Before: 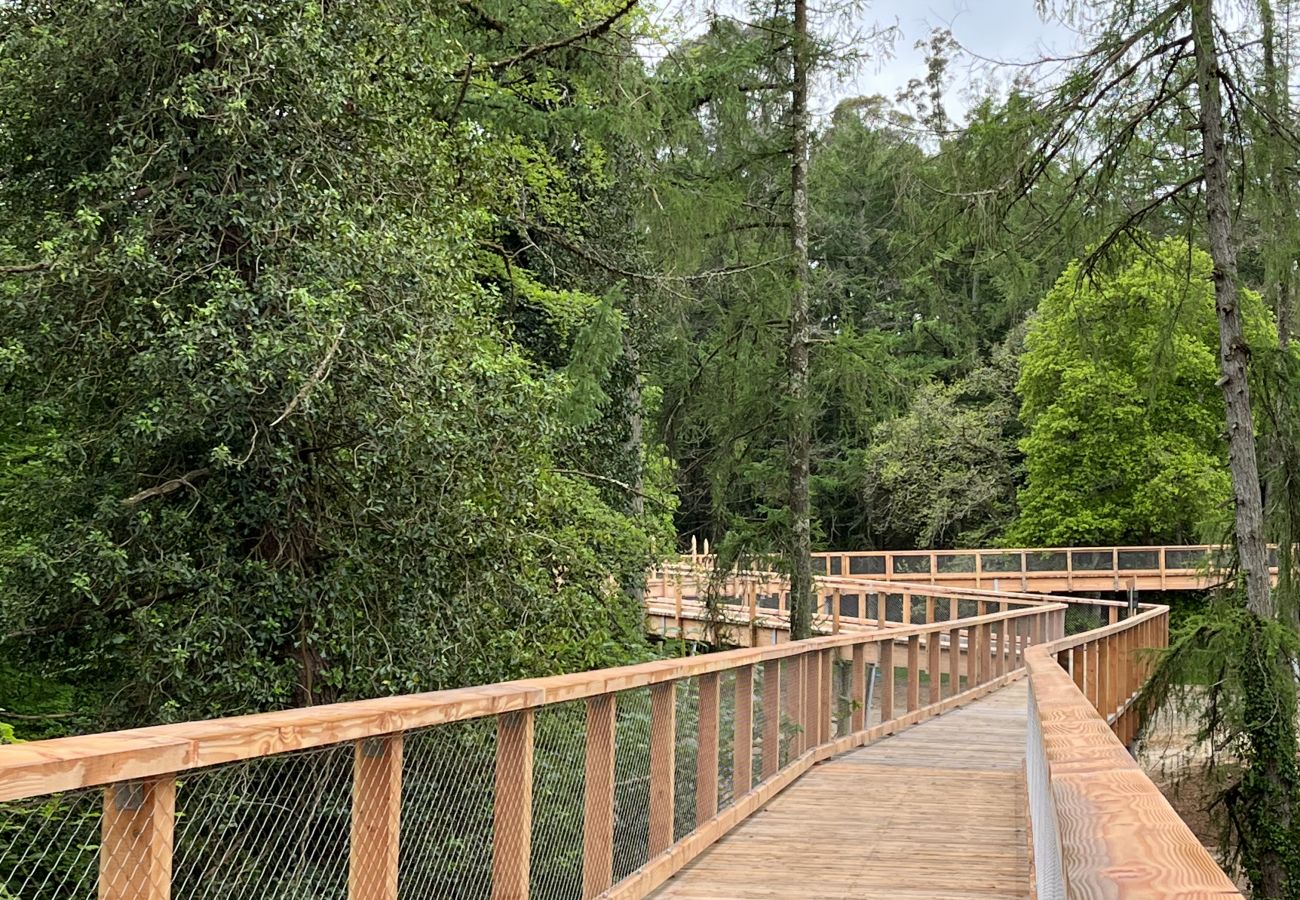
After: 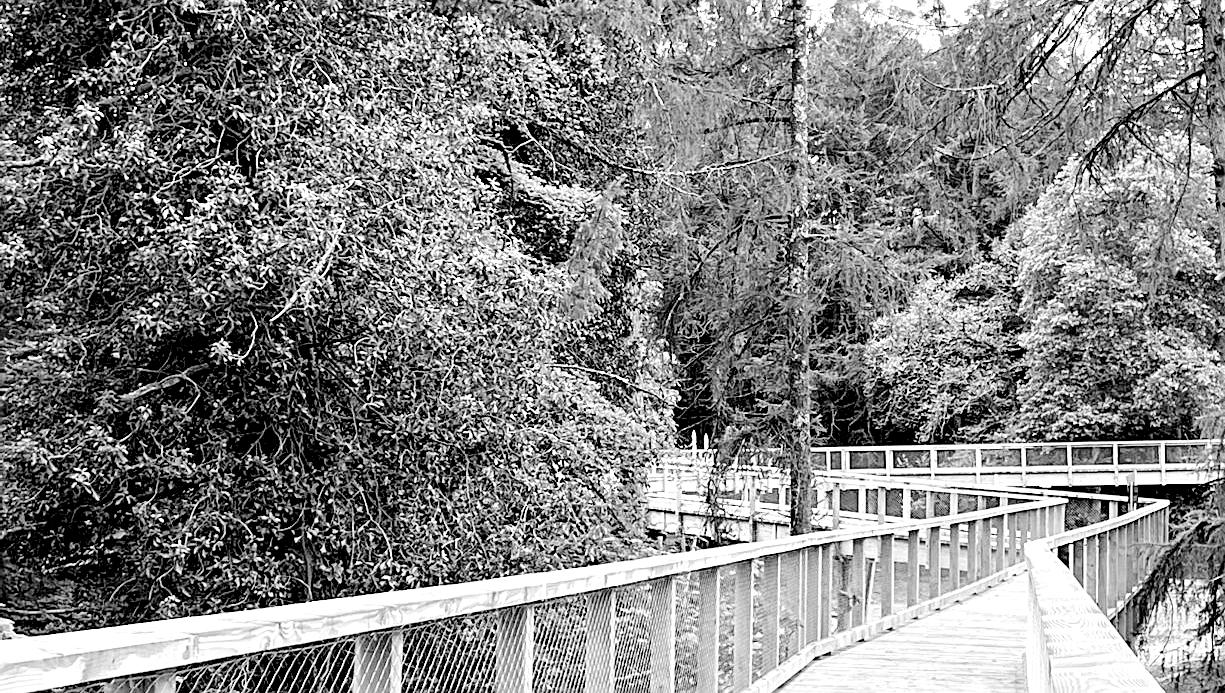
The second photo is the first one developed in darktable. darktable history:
exposure: black level correction 0, exposure 0.9 EV, compensate exposure bias true, compensate highlight preservation false
white balance: red 0.766, blue 1.537
sharpen: on, module defaults
tone curve: curves: ch0 [(0, 0) (0.033, 0.016) (0.171, 0.127) (0.33, 0.331) (0.432, 0.475) (0.601, 0.665) (0.843, 0.876) (1, 1)]; ch1 [(0, 0) (0.339, 0.349) (0.445, 0.42) (0.476, 0.47) (0.501, 0.499) (0.516, 0.525) (0.548, 0.563) (0.584, 0.633) (0.728, 0.746) (1, 1)]; ch2 [(0, 0) (0.327, 0.324) (0.417, 0.44) (0.46, 0.453) (0.502, 0.498) (0.517, 0.524) (0.53, 0.554) (0.579, 0.599) (0.745, 0.704) (1, 1)], color space Lab, independent channels, preserve colors none
rgb levels: levels [[0.029, 0.461, 0.922], [0, 0.5, 1], [0, 0.5, 1]]
crop and rotate: angle 0.03°, top 11.643%, right 5.651%, bottom 11.189%
monochrome: on, module defaults
